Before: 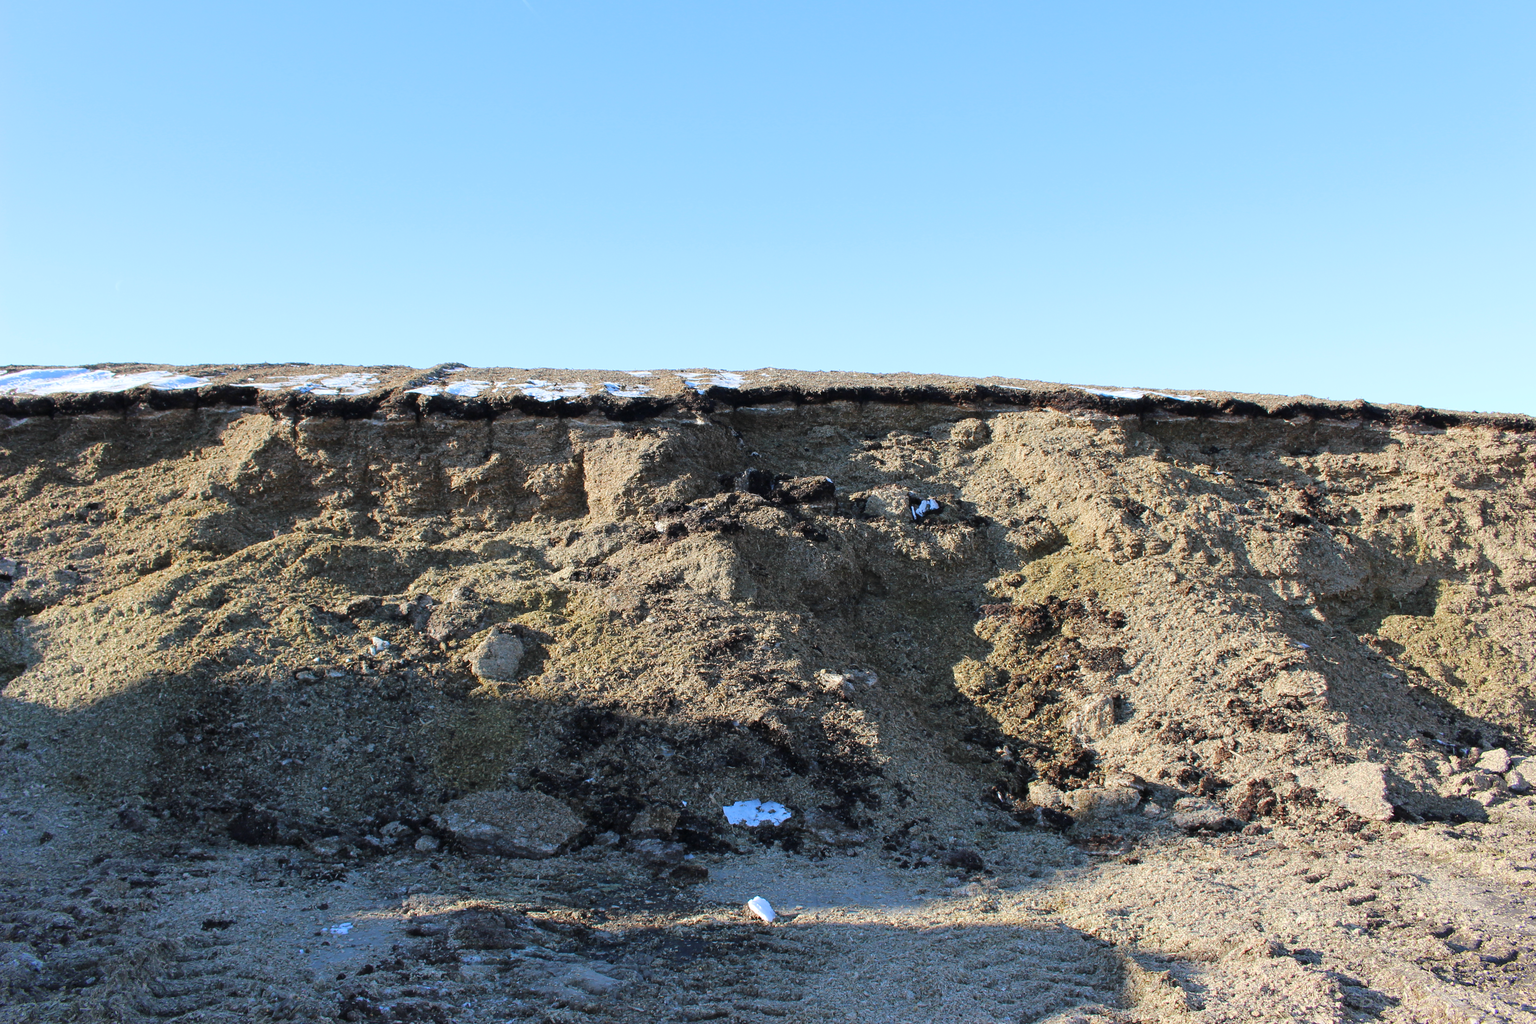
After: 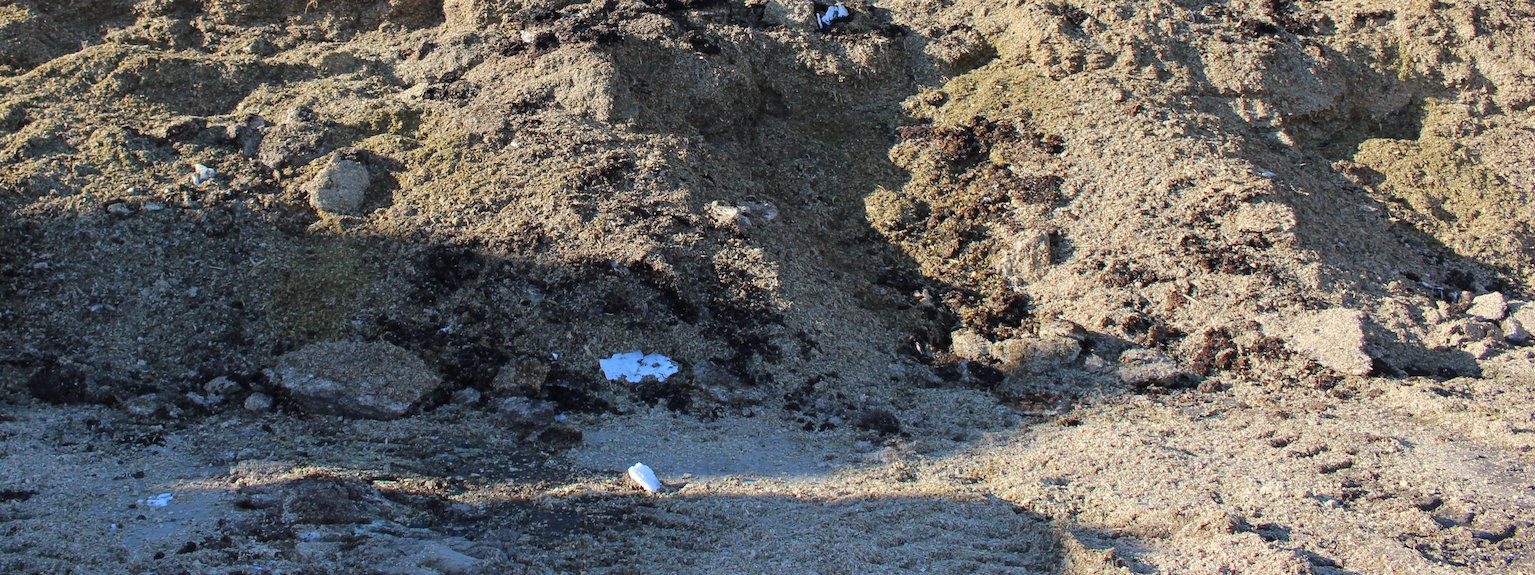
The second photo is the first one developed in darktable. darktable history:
crop and rotate: left 13.248%, top 48.377%, bottom 2.814%
